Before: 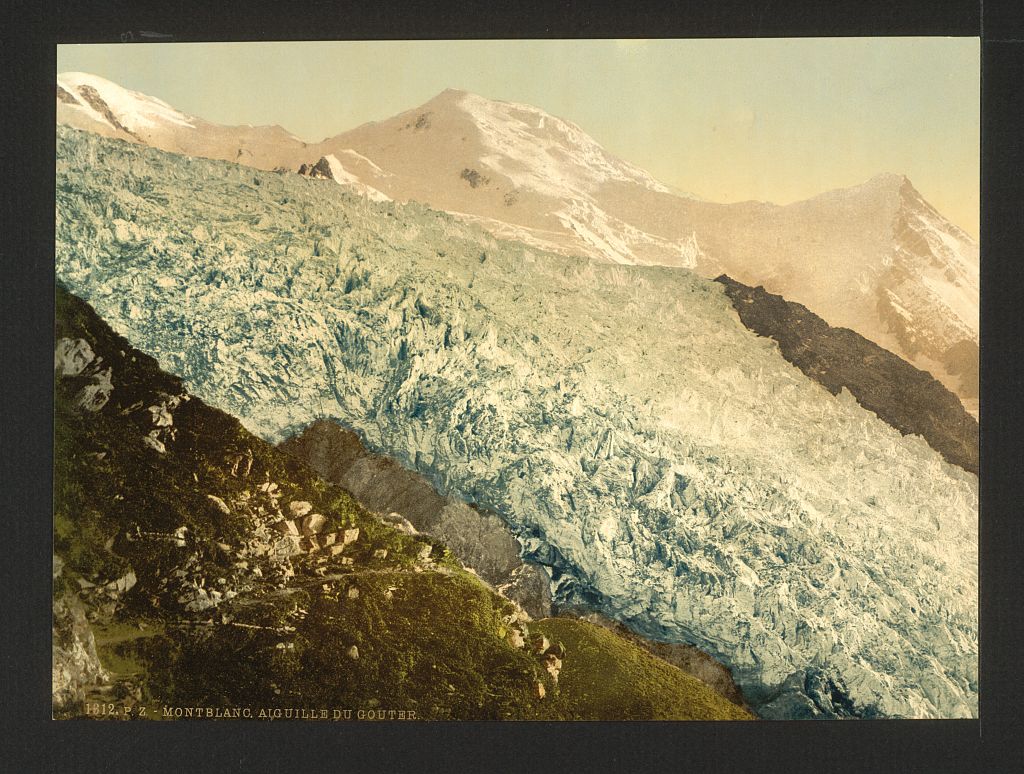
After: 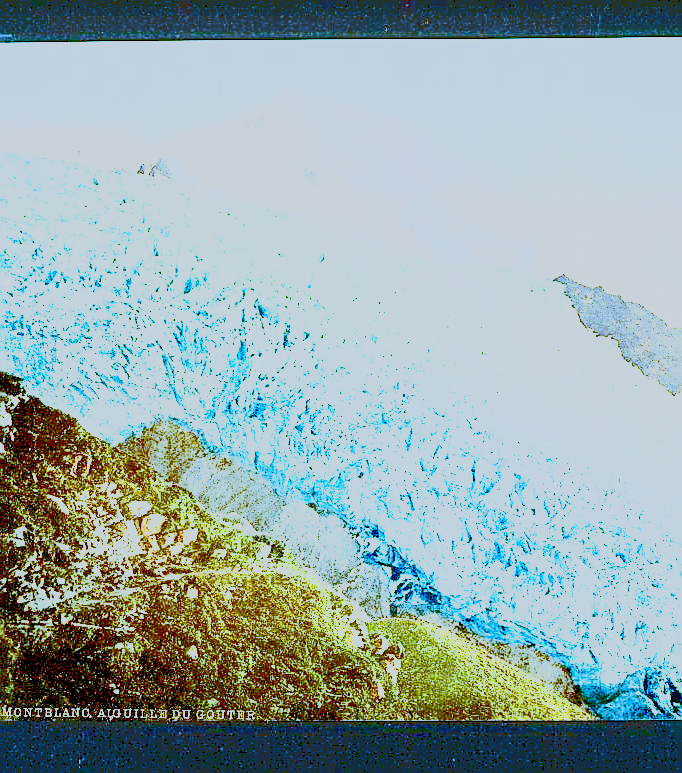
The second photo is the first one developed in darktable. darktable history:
crop and rotate: left 15.754%, right 17.579%
base curve: curves: ch0 [(0, 0) (0.028, 0.03) (0.121, 0.232) (0.46, 0.748) (0.859, 0.968) (1, 1)], preserve colors none
sharpen: on, module defaults
exposure: black level correction 0.016, exposure 1.774 EV, compensate highlight preservation false
color calibration: illuminant as shot in camera, x 0.462, y 0.419, temperature 2651.64 K
tone curve: curves: ch0 [(0, 0.148) (0.191, 0.225) (0.39, 0.373) (0.669, 0.716) (0.847, 0.818) (1, 0.839)]
white balance: emerald 1
